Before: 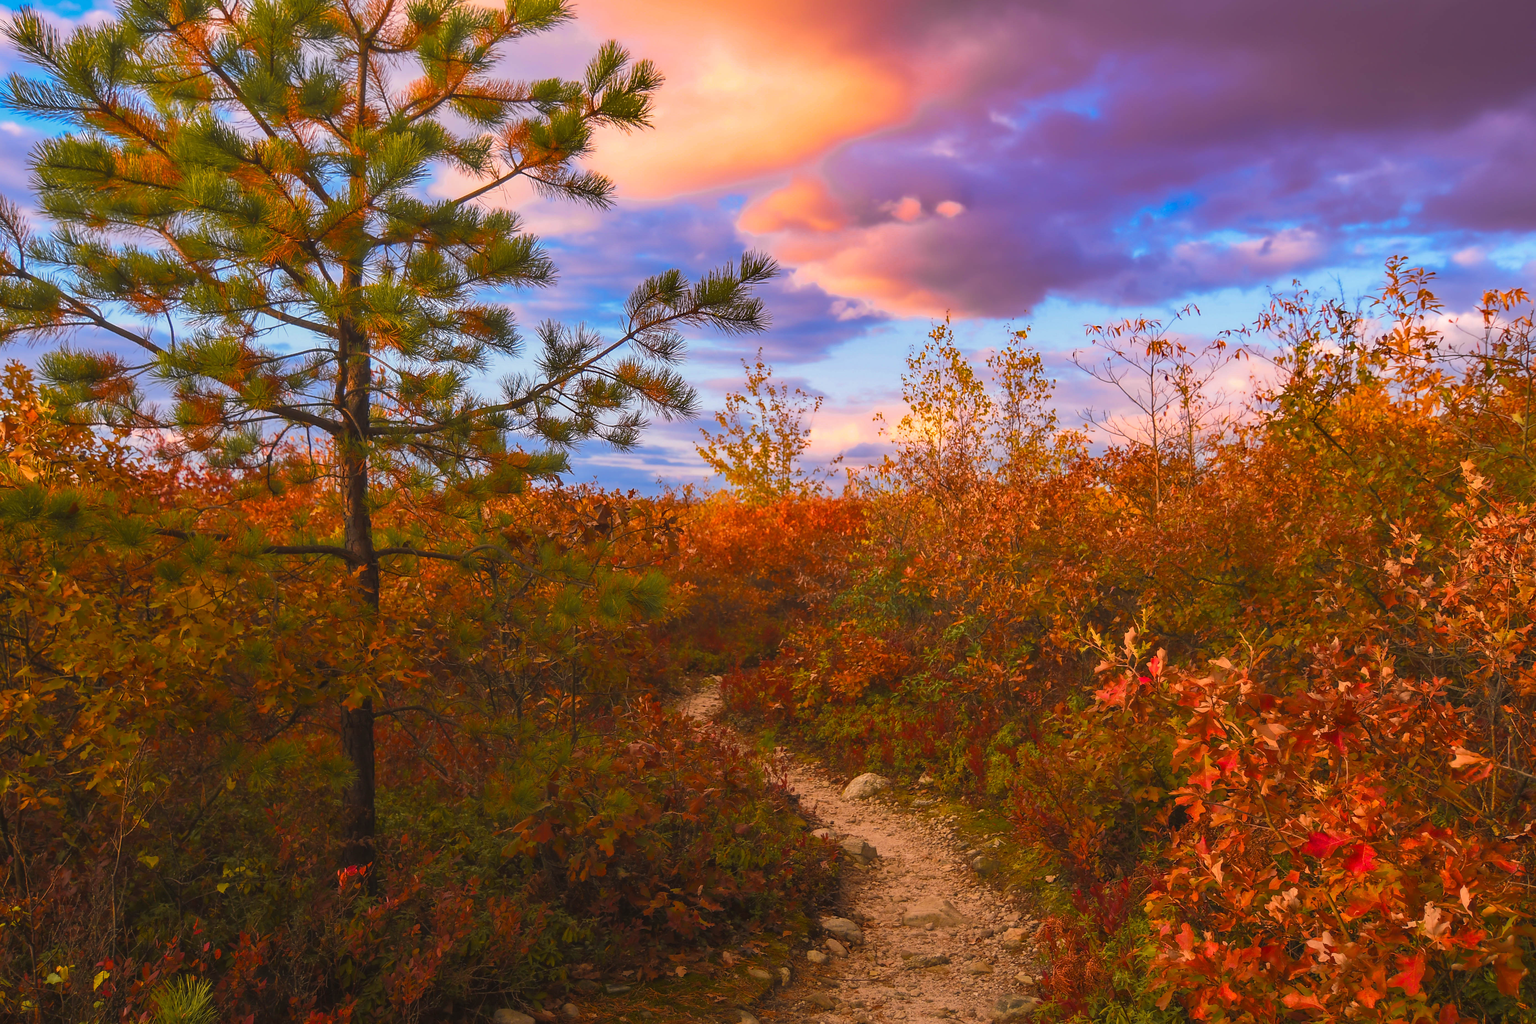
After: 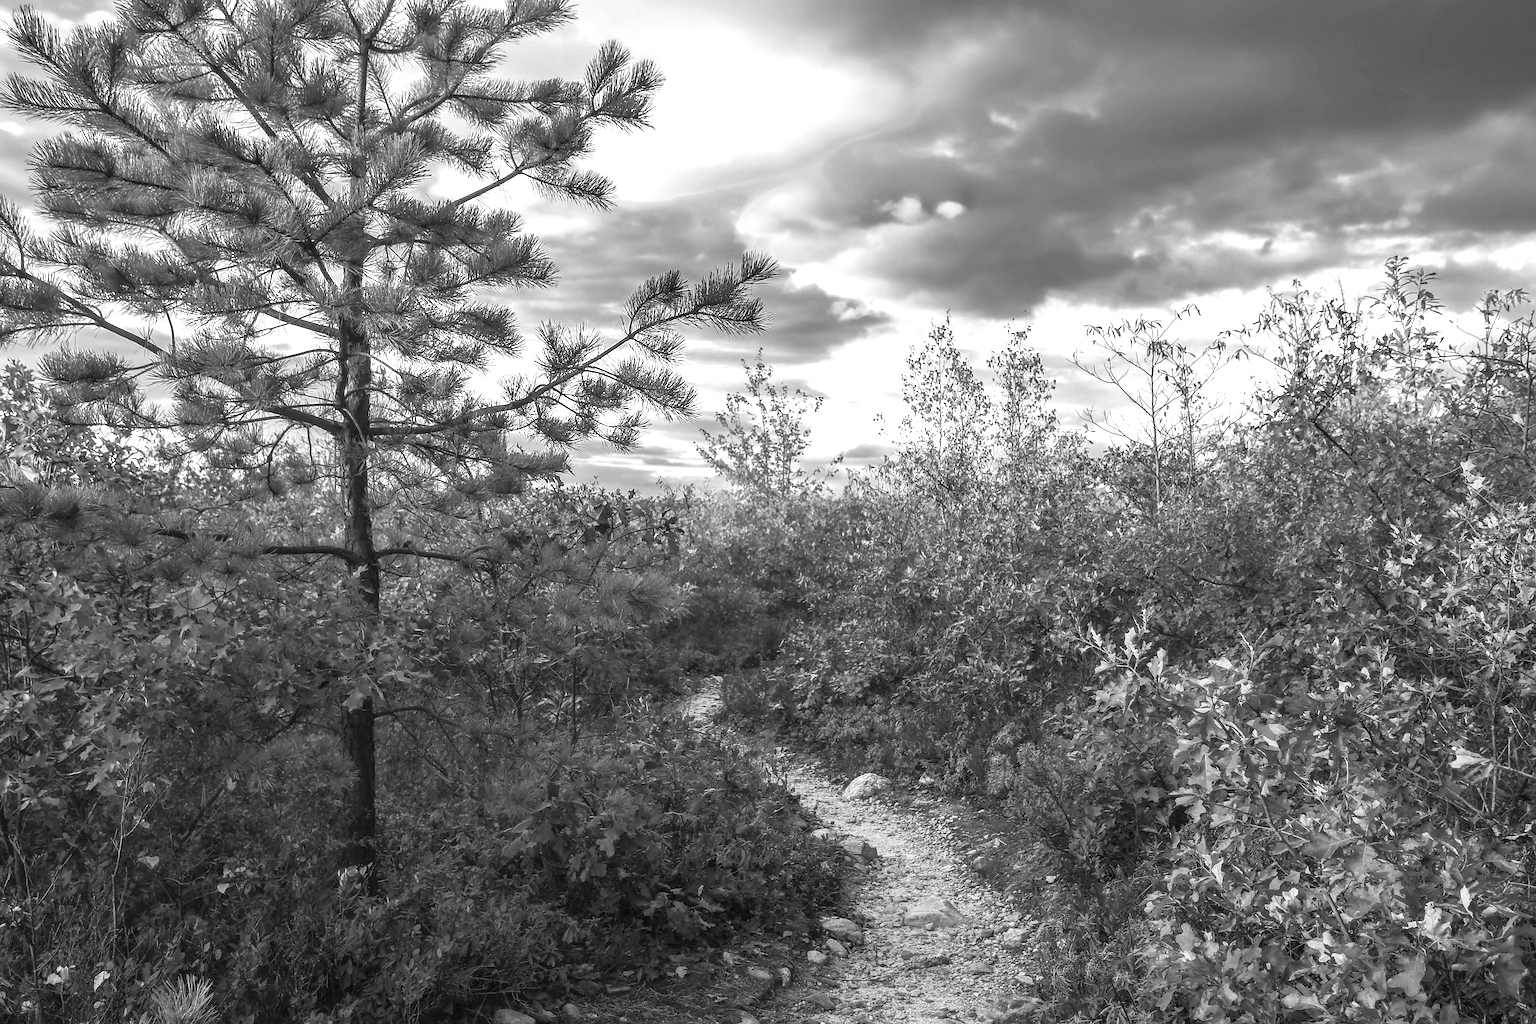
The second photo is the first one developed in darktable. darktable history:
exposure: black level correction 0, exposure 0.7 EV, compensate exposure bias true, compensate highlight preservation false
monochrome: on, module defaults
local contrast: detail 150%
sharpen: on, module defaults
